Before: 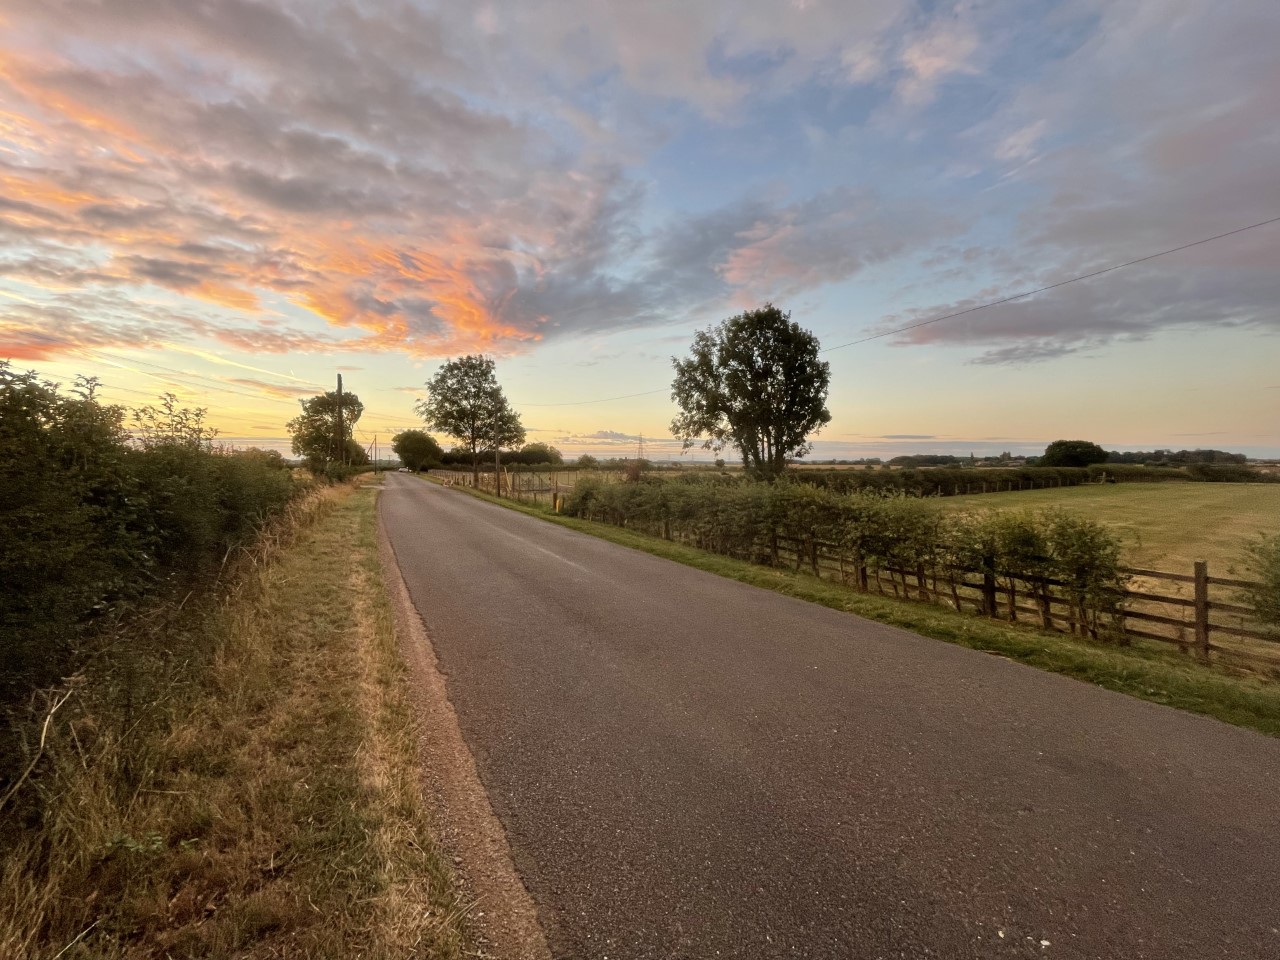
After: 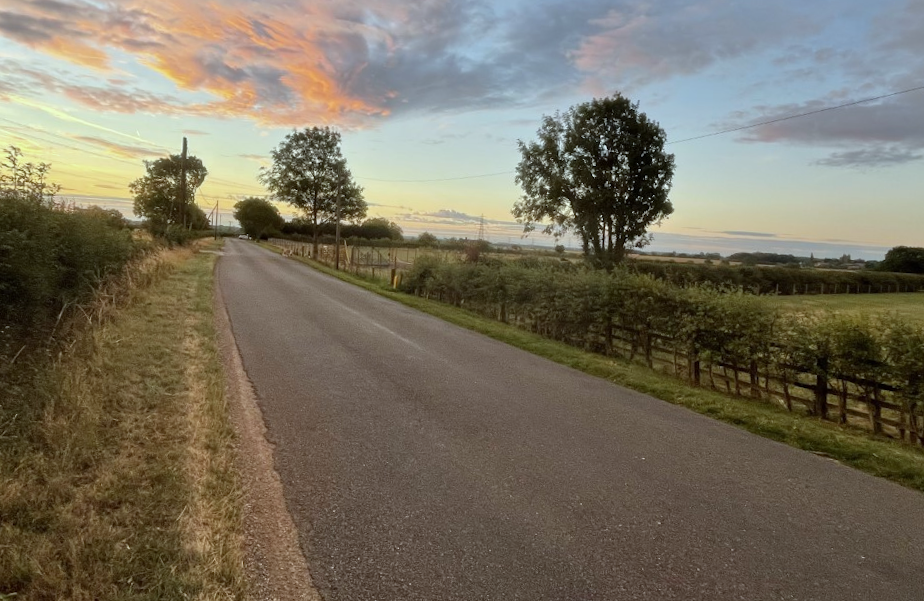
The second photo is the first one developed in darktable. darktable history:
crop and rotate: angle -3.37°, left 9.79%, top 20.73%, right 12.42%, bottom 11.82%
white balance: red 0.925, blue 1.046
